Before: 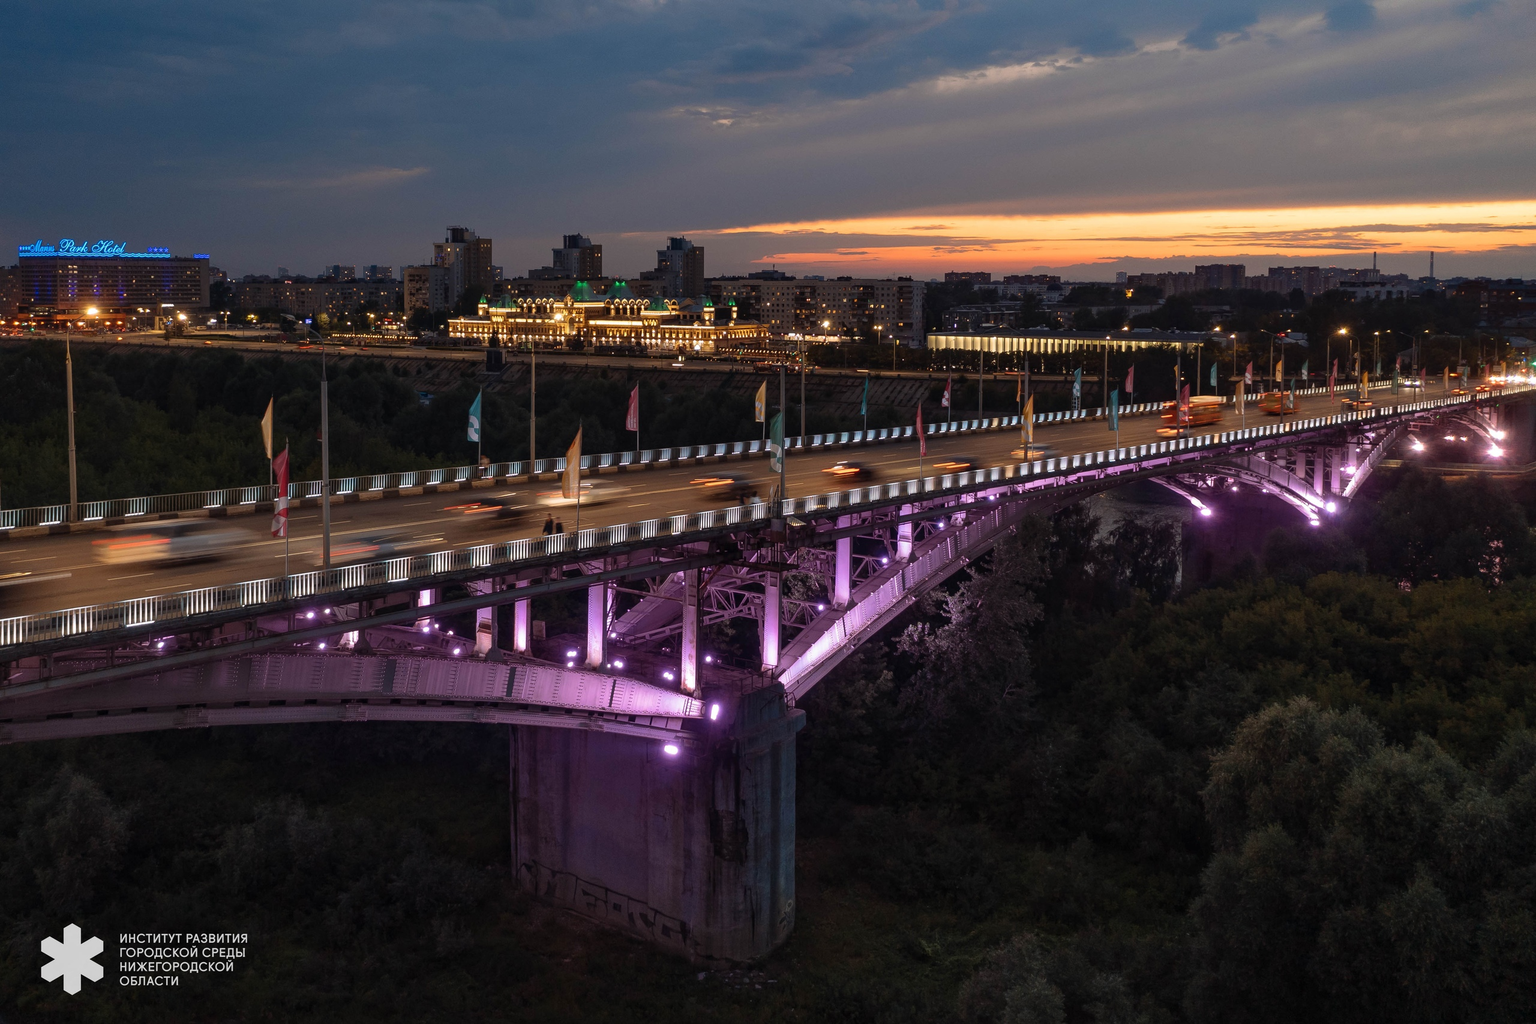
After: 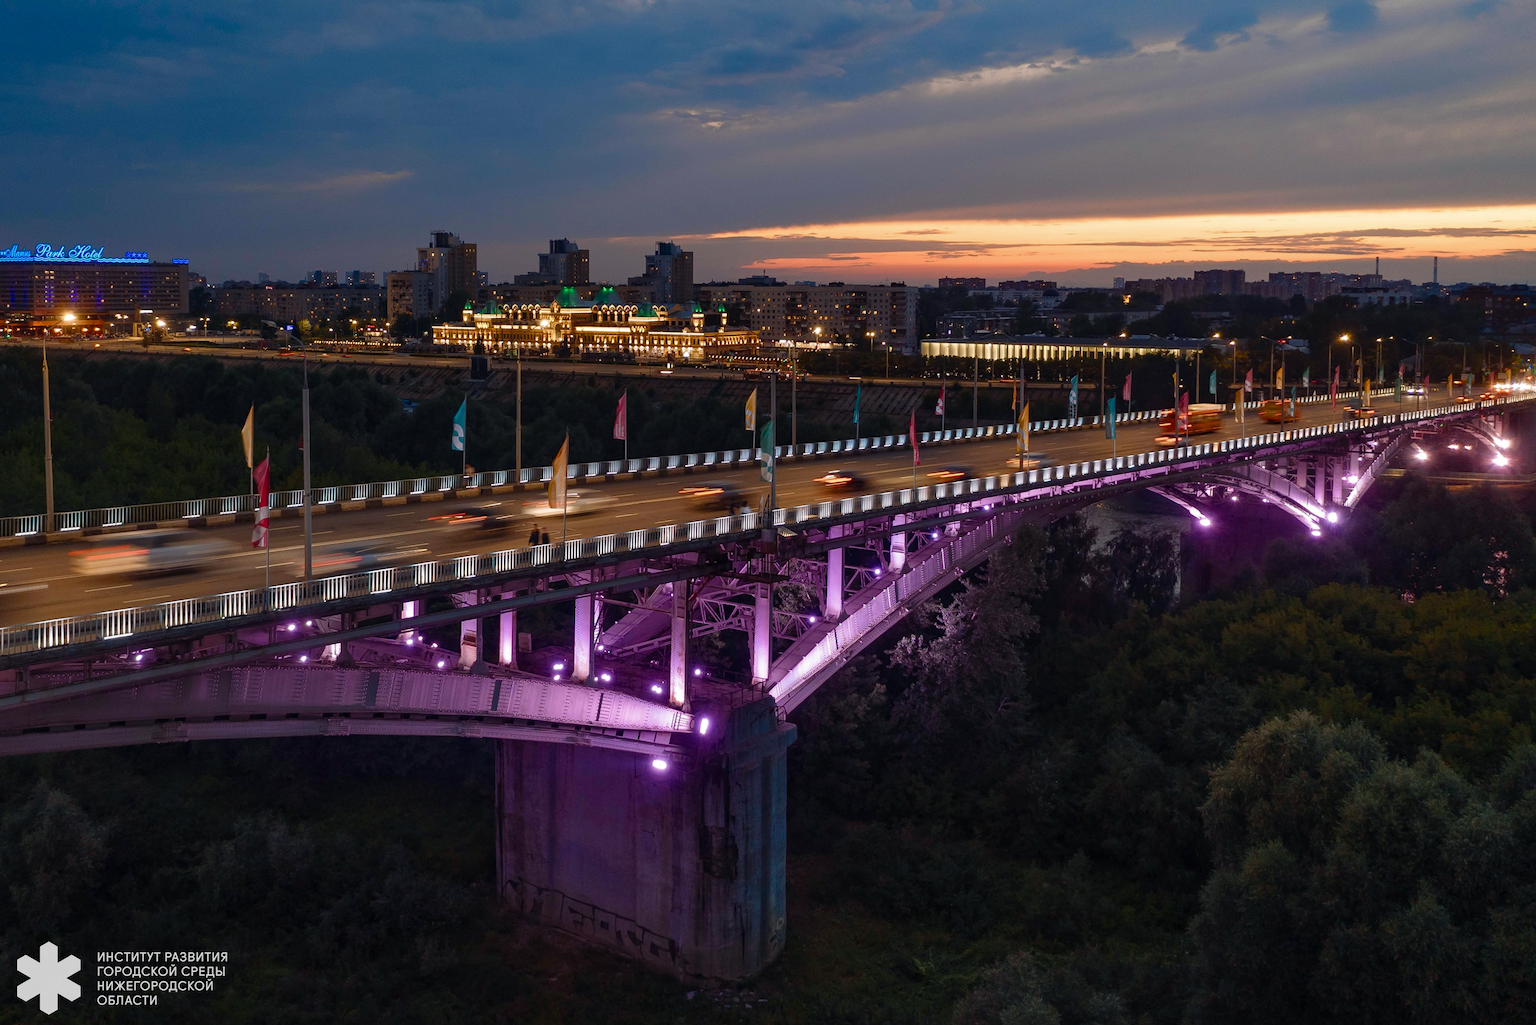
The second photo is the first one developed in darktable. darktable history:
crop: left 1.64%, right 0.284%, bottom 1.718%
color balance rgb: shadows lift › chroma 2.974%, shadows lift › hue 243.05°, perceptual saturation grading › global saturation 20%, perceptual saturation grading › highlights -50.134%, perceptual saturation grading › shadows 31.196%, global vibrance 19.469%
